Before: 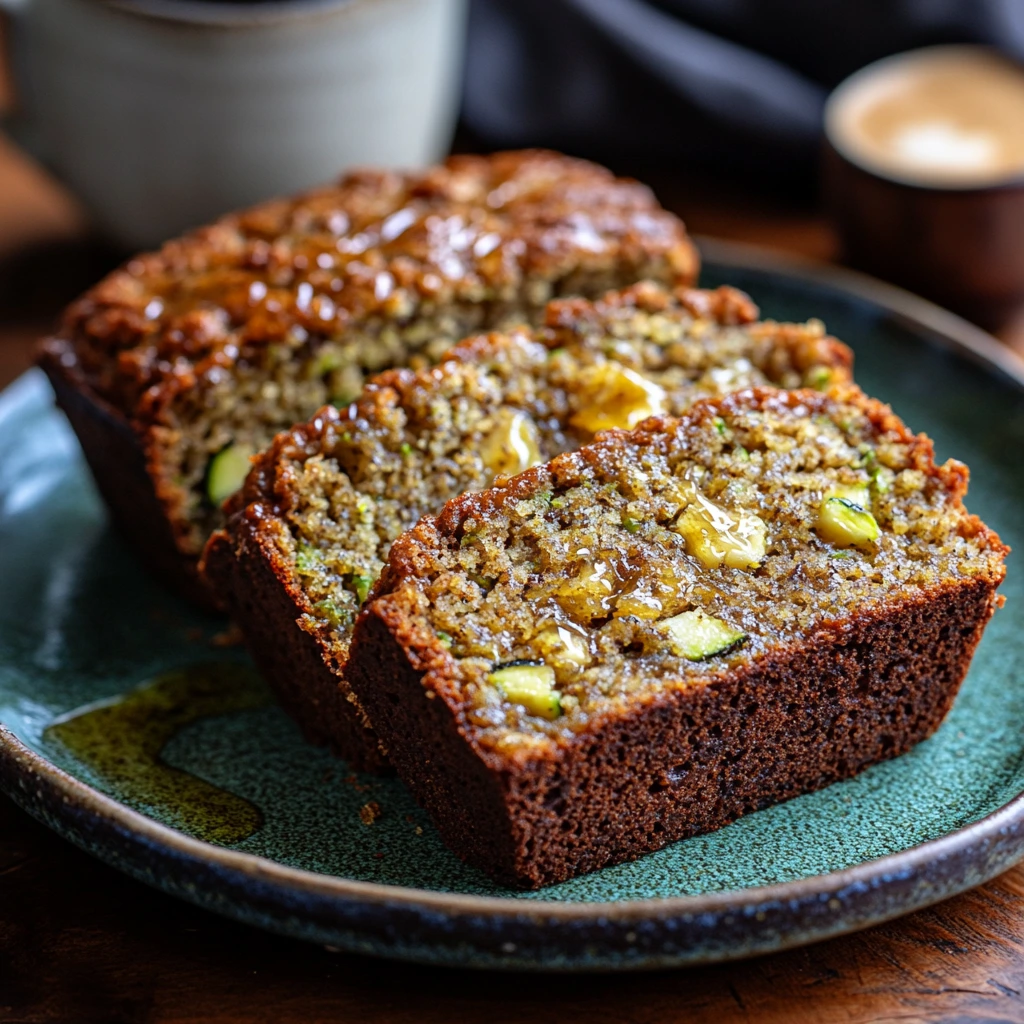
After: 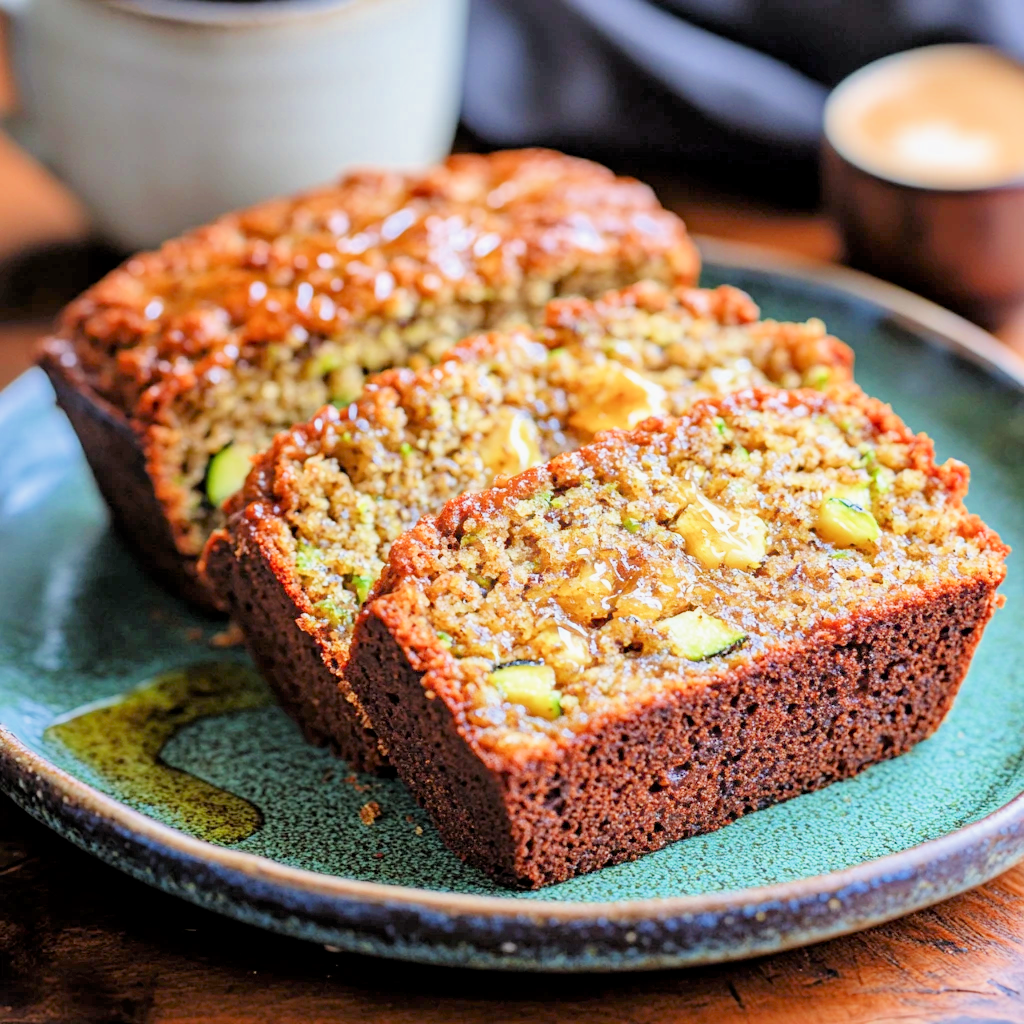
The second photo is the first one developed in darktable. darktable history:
filmic rgb: middle gray luminance 3.44%, black relative exposure -5.92 EV, white relative exposure 6.33 EV, threshold 6 EV, dynamic range scaling 22.4%, target black luminance 0%, hardness 2.33, latitude 45.85%, contrast 0.78, highlights saturation mix 100%, shadows ↔ highlights balance 0.033%, add noise in highlights 0, preserve chrominance max RGB, color science v3 (2019), use custom middle-gray values true, iterations of high-quality reconstruction 0, contrast in highlights soft, enable highlight reconstruction true
exposure: exposure 0.207 EV, compensate highlight preservation false
